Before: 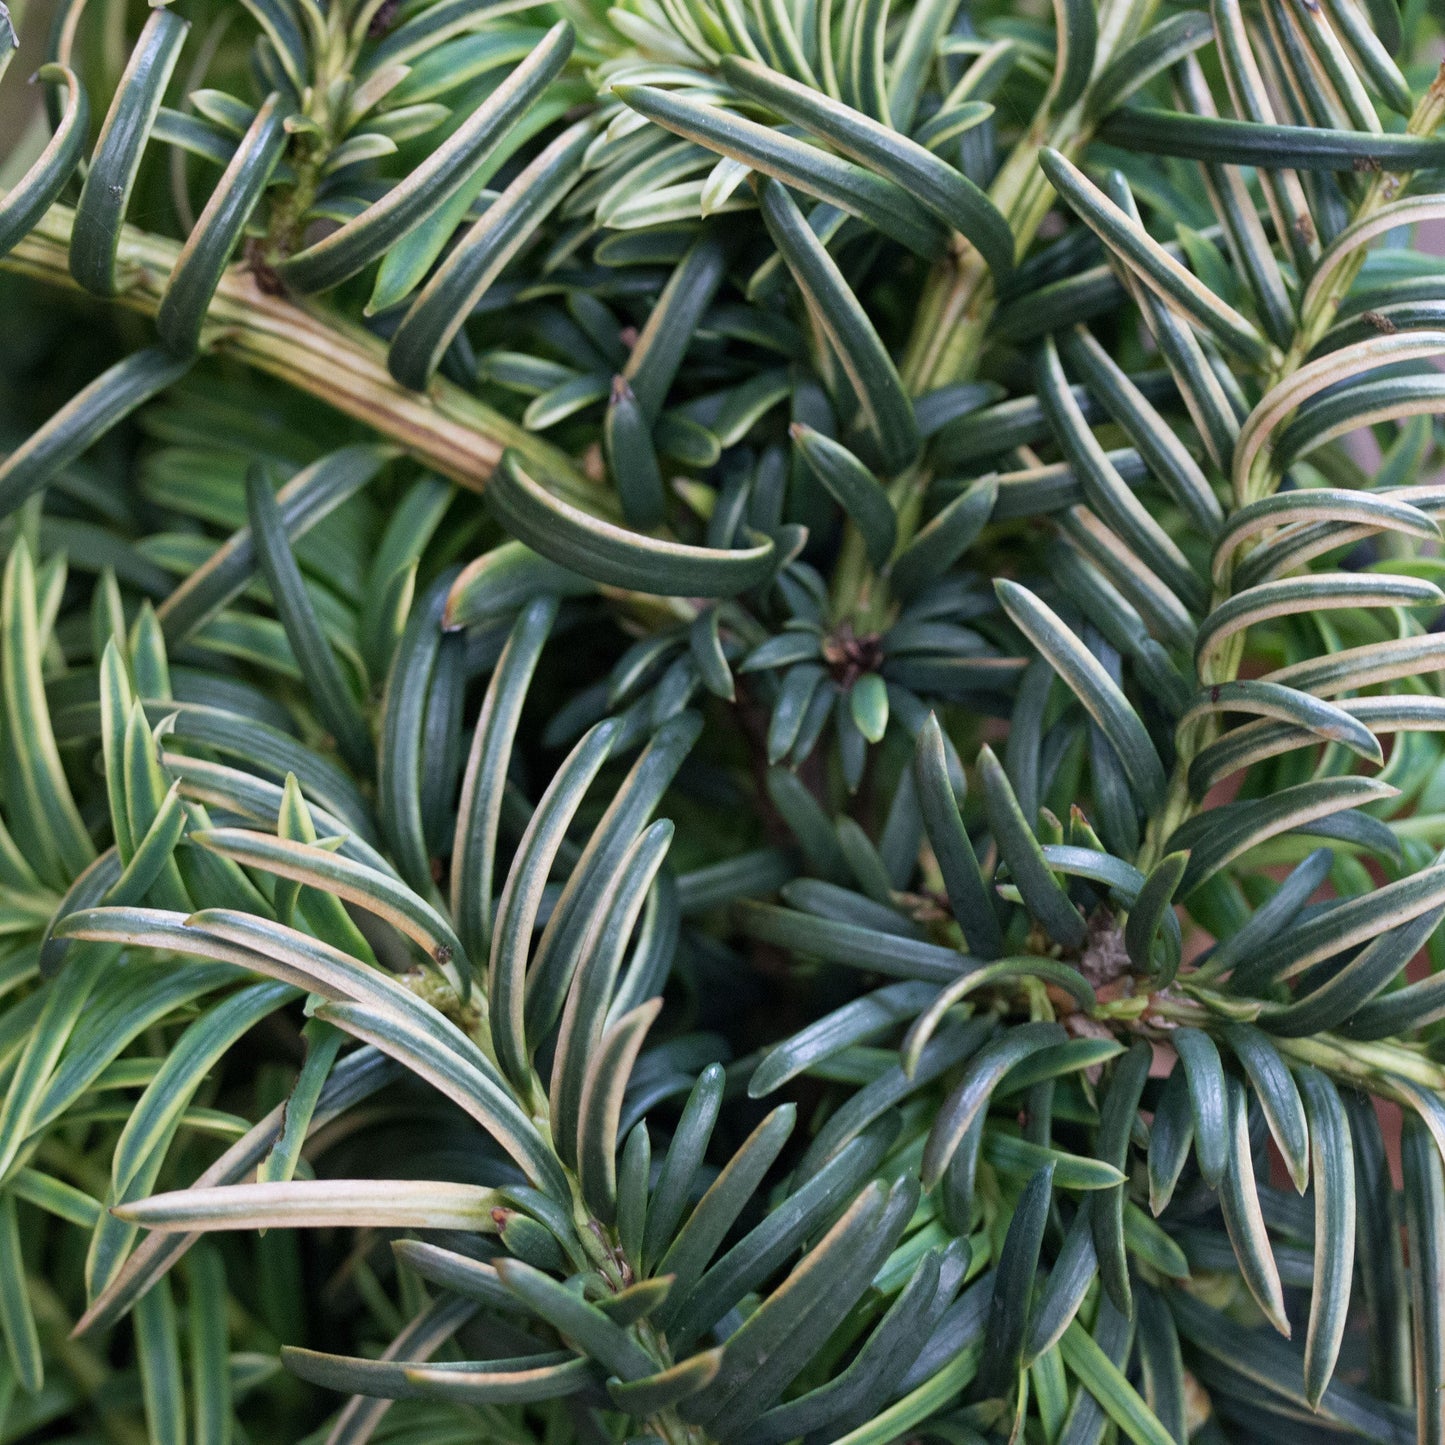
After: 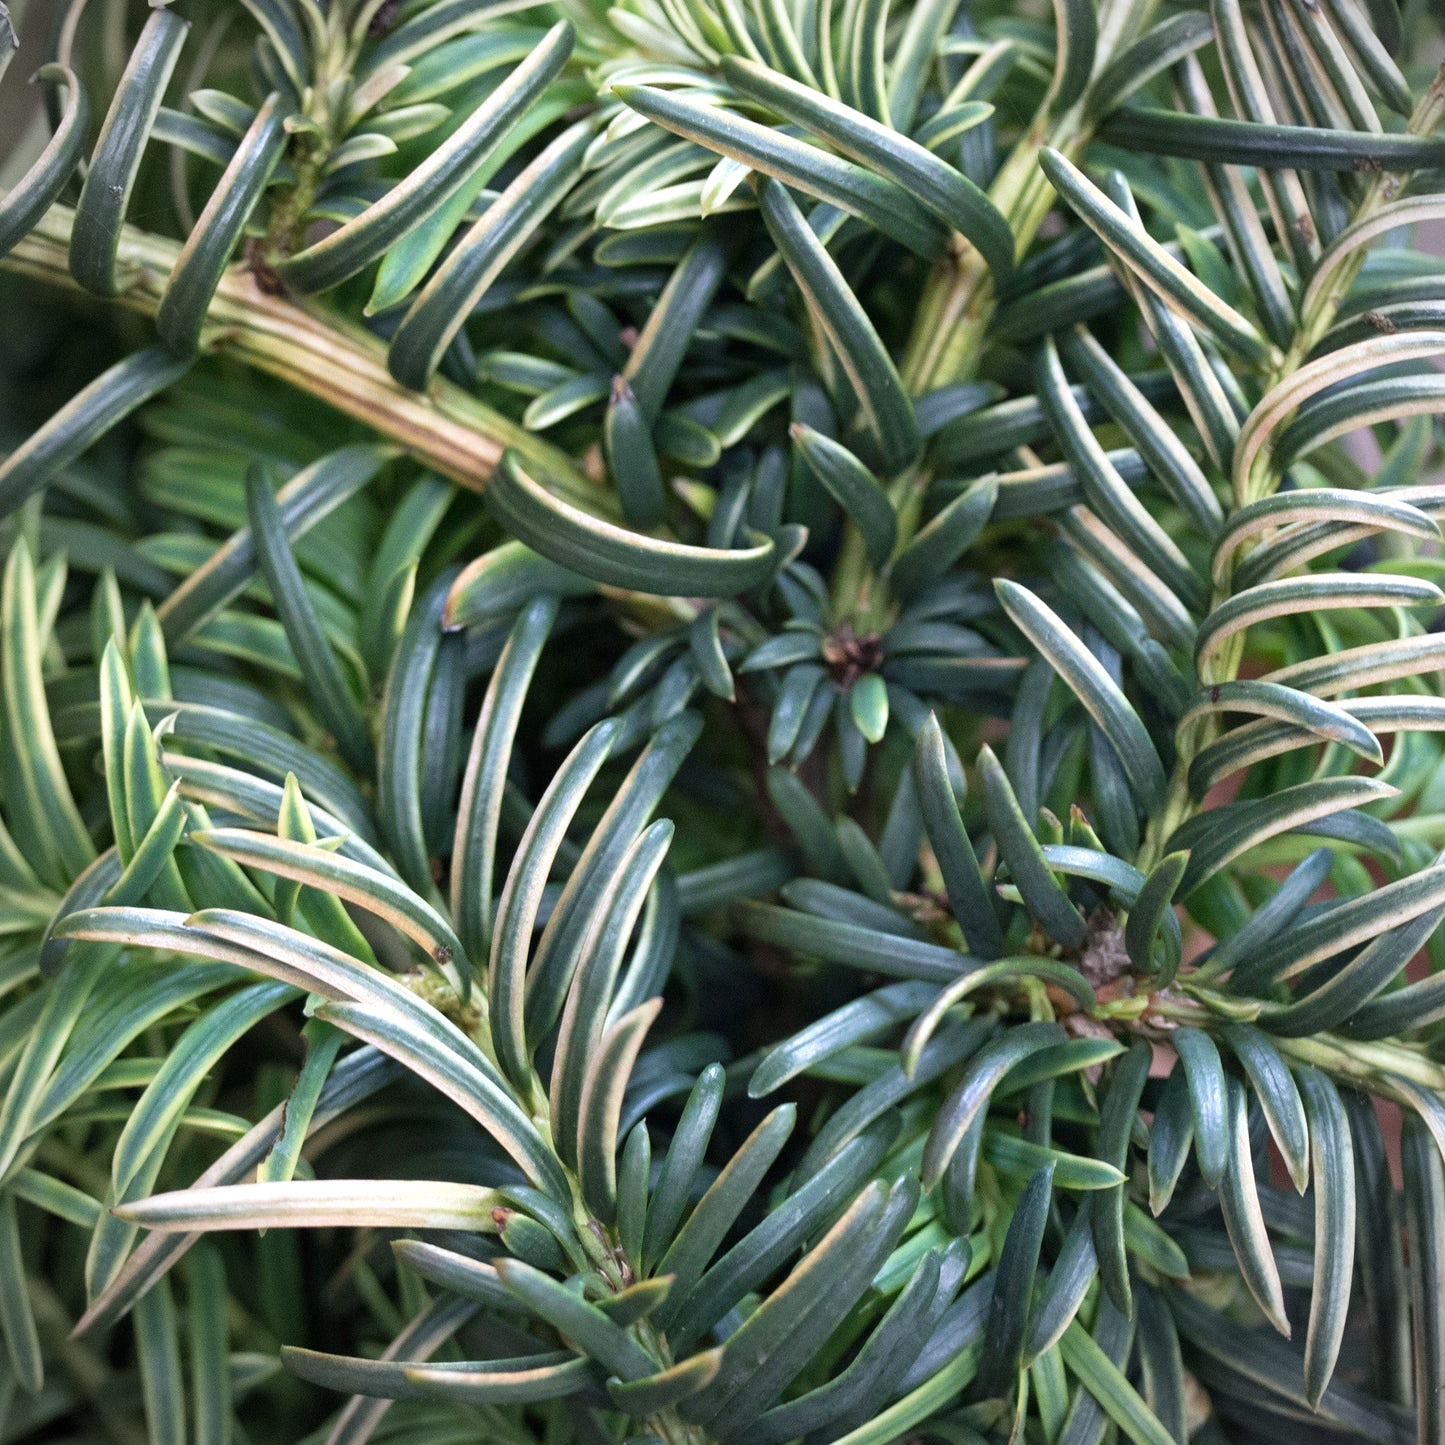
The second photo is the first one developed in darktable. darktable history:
exposure: black level correction 0, exposure 0.5 EV, compensate exposure bias true, compensate highlight preservation false
vignetting: fall-off start 87%, automatic ratio true
